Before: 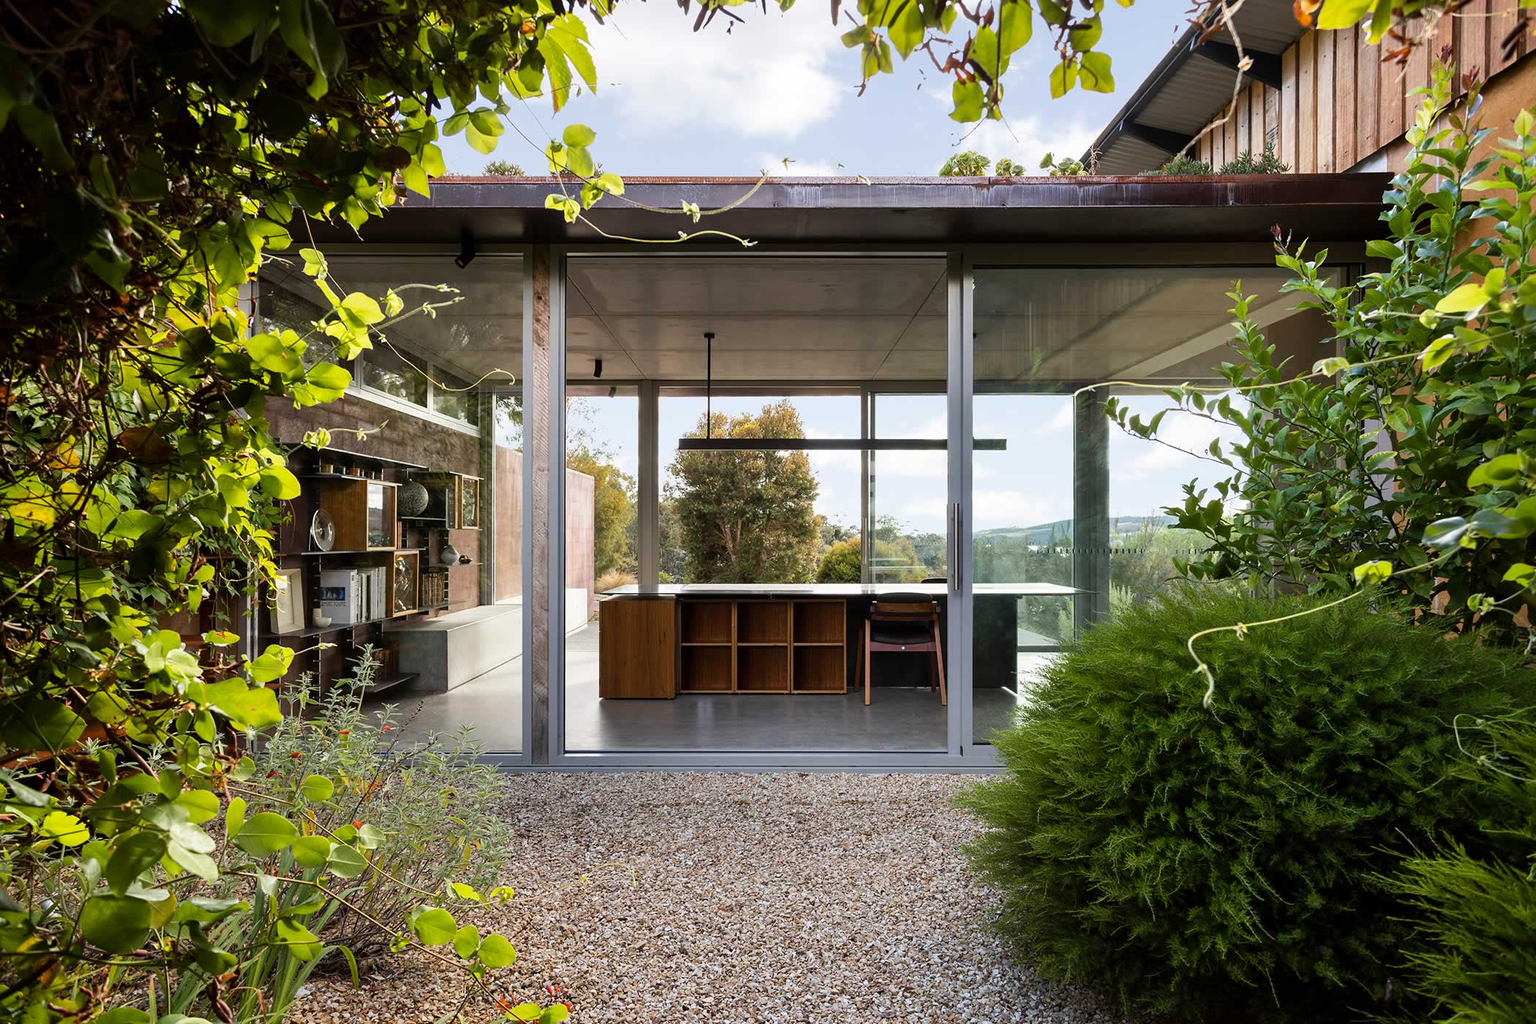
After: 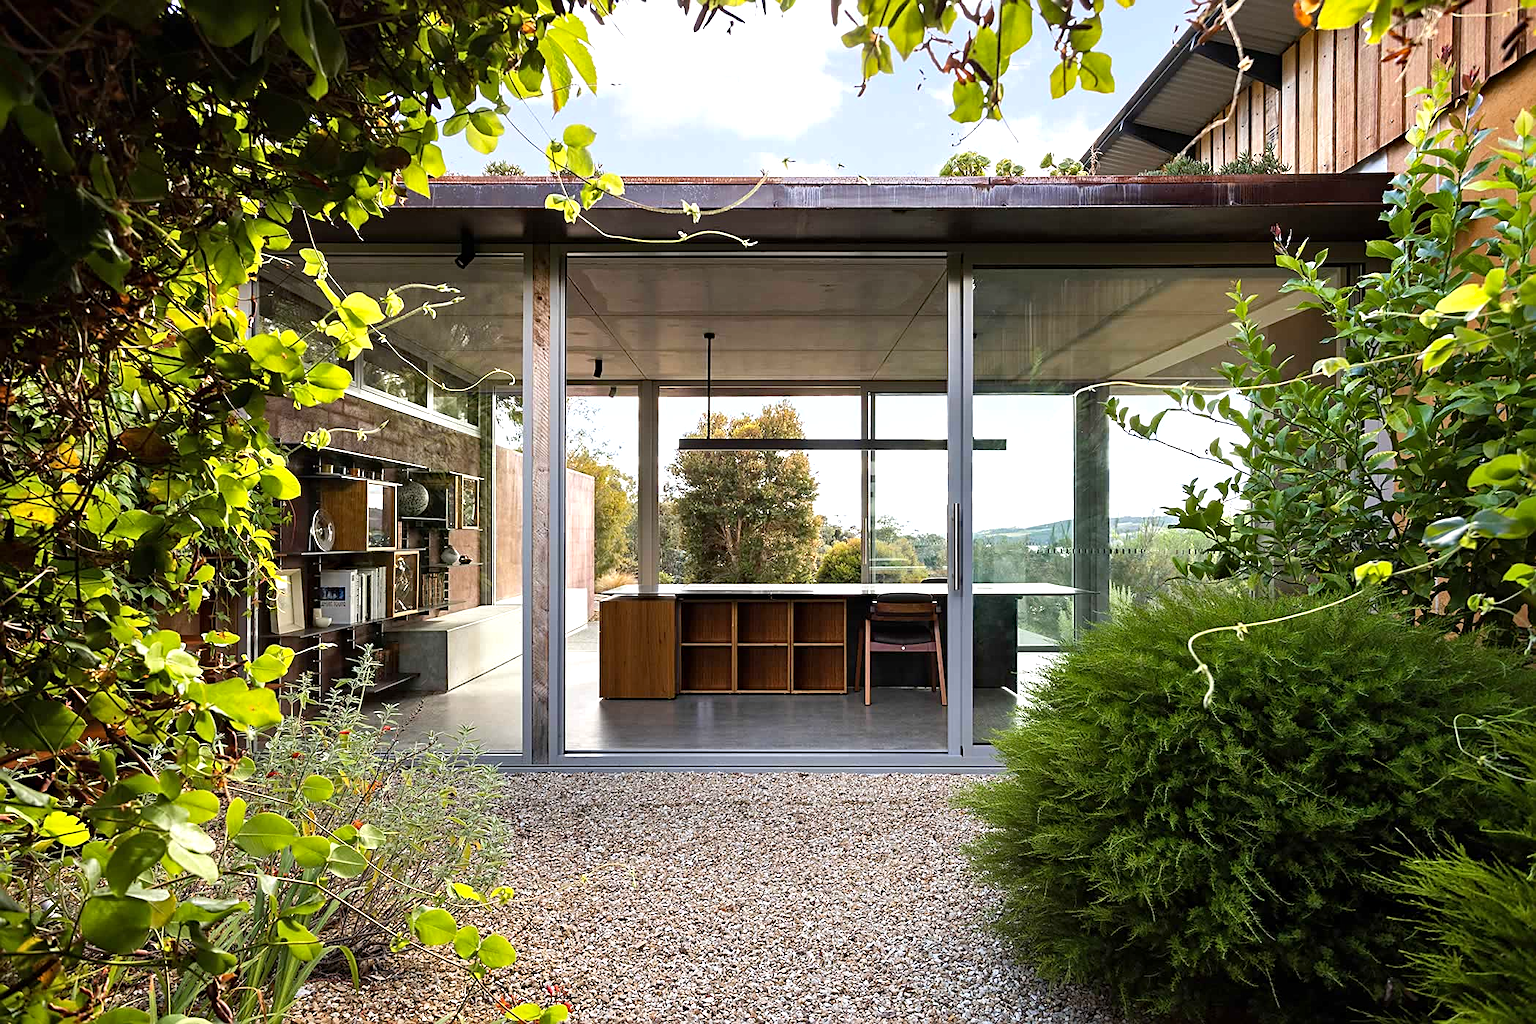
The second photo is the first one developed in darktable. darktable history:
sharpen: on, module defaults
exposure: exposure 0.426 EV, compensate highlight preservation false
haze removal: compatibility mode true, adaptive false
